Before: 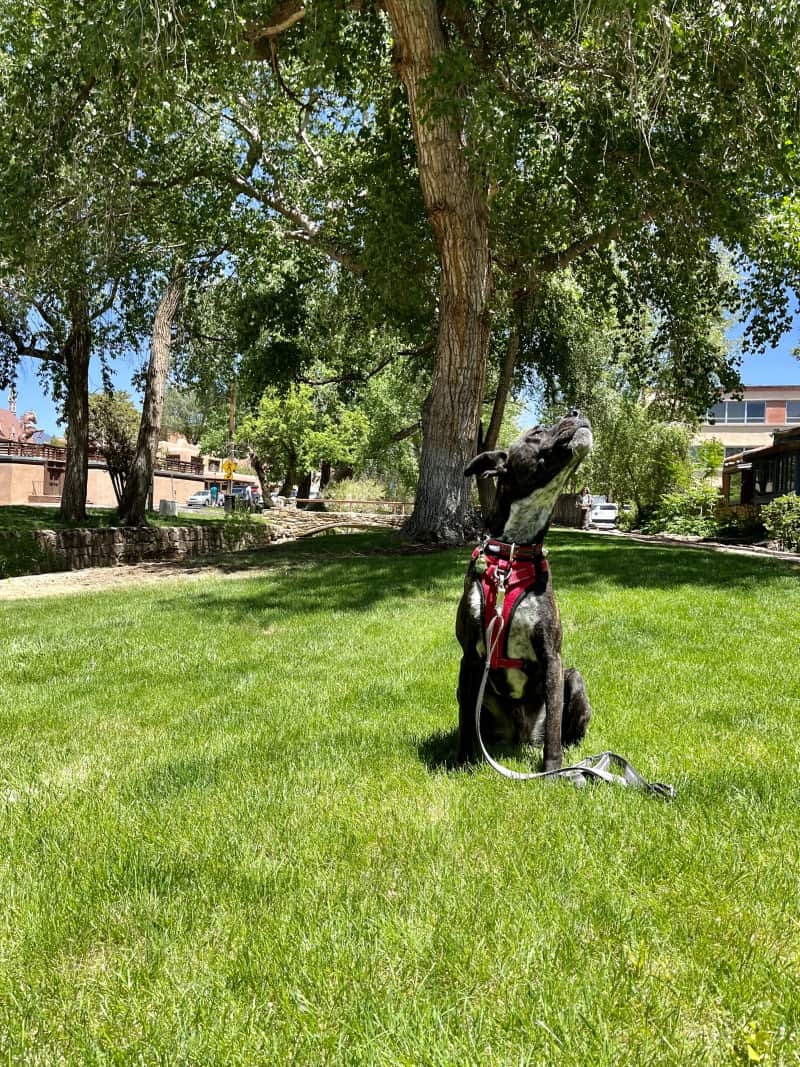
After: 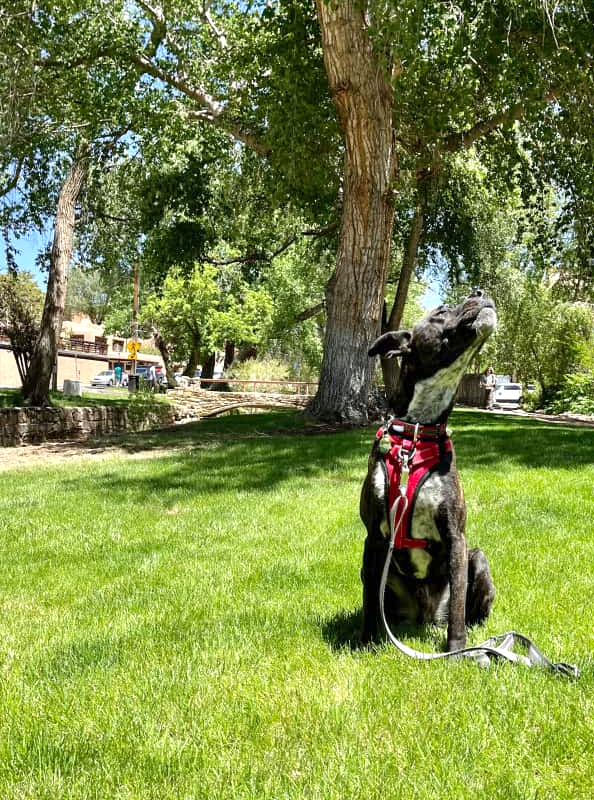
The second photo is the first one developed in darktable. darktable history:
levels: black 0.039%, levels [0, 0.435, 0.917]
crop and rotate: left 12.039%, top 11.326%, right 13.687%, bottom 13.666%
exposure: compensate exposure bias true, compensate highlight preservation false
